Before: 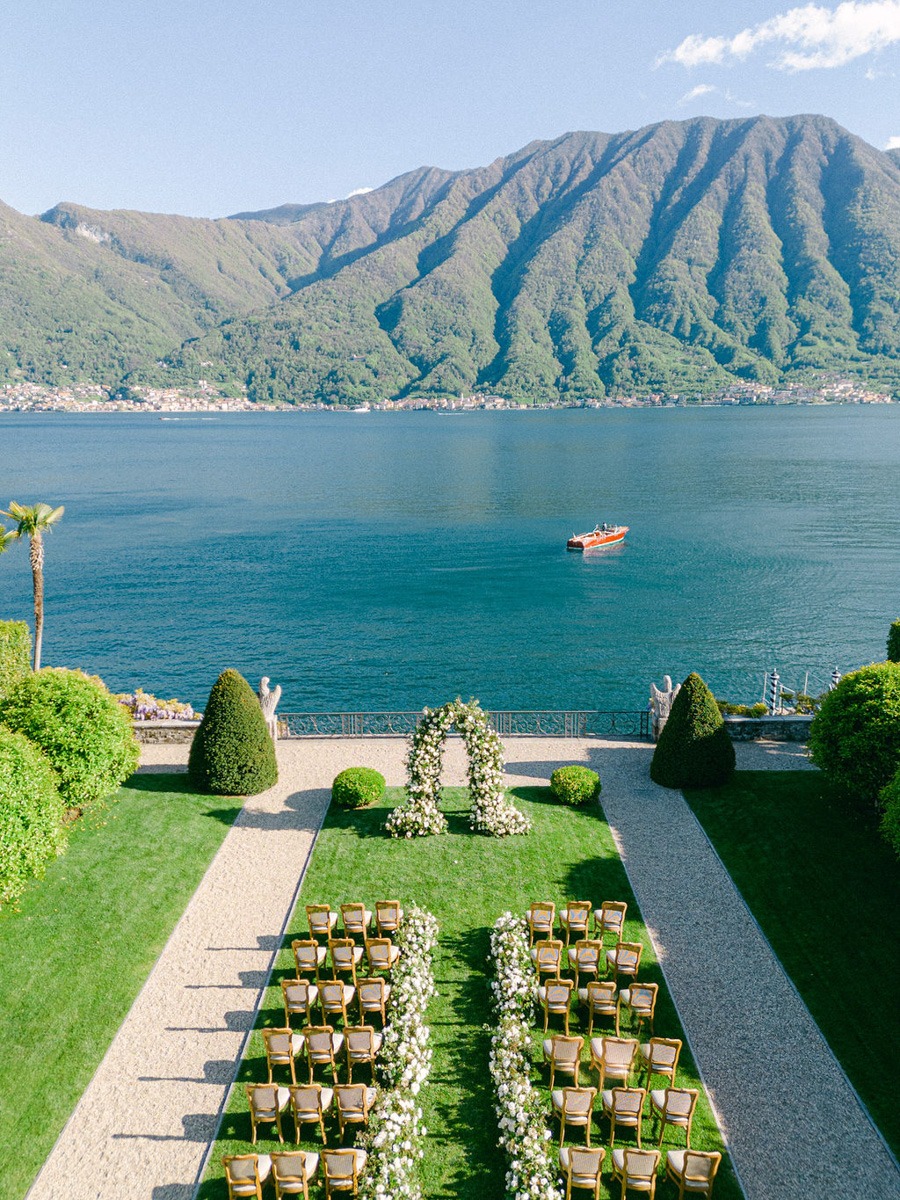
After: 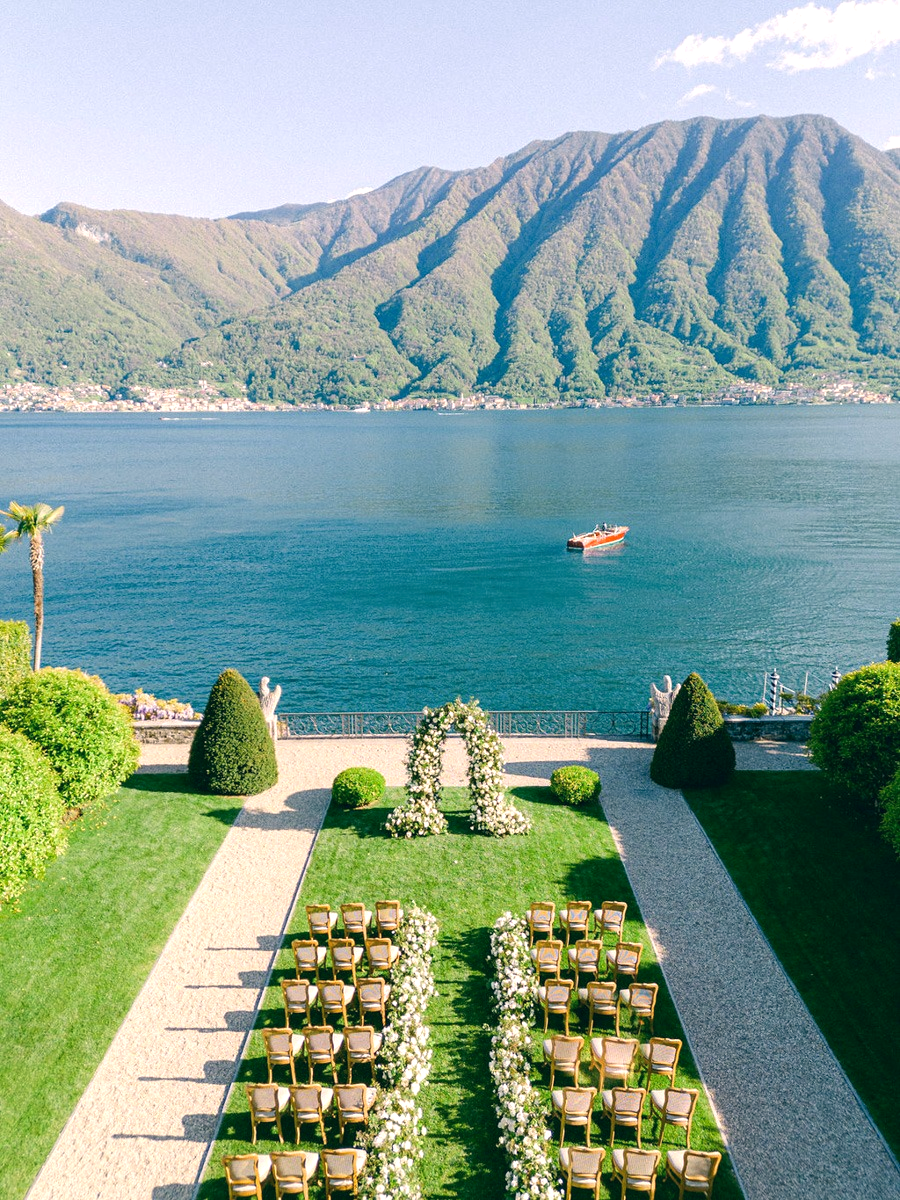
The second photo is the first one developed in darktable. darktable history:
color correction: highlights a* 5.44, highlights b* 5.28, shadows a* -4.12, shadows b* -5.16
exposure: black level correction 0, exposure 0.302 EV, compensate highlight preservation false
